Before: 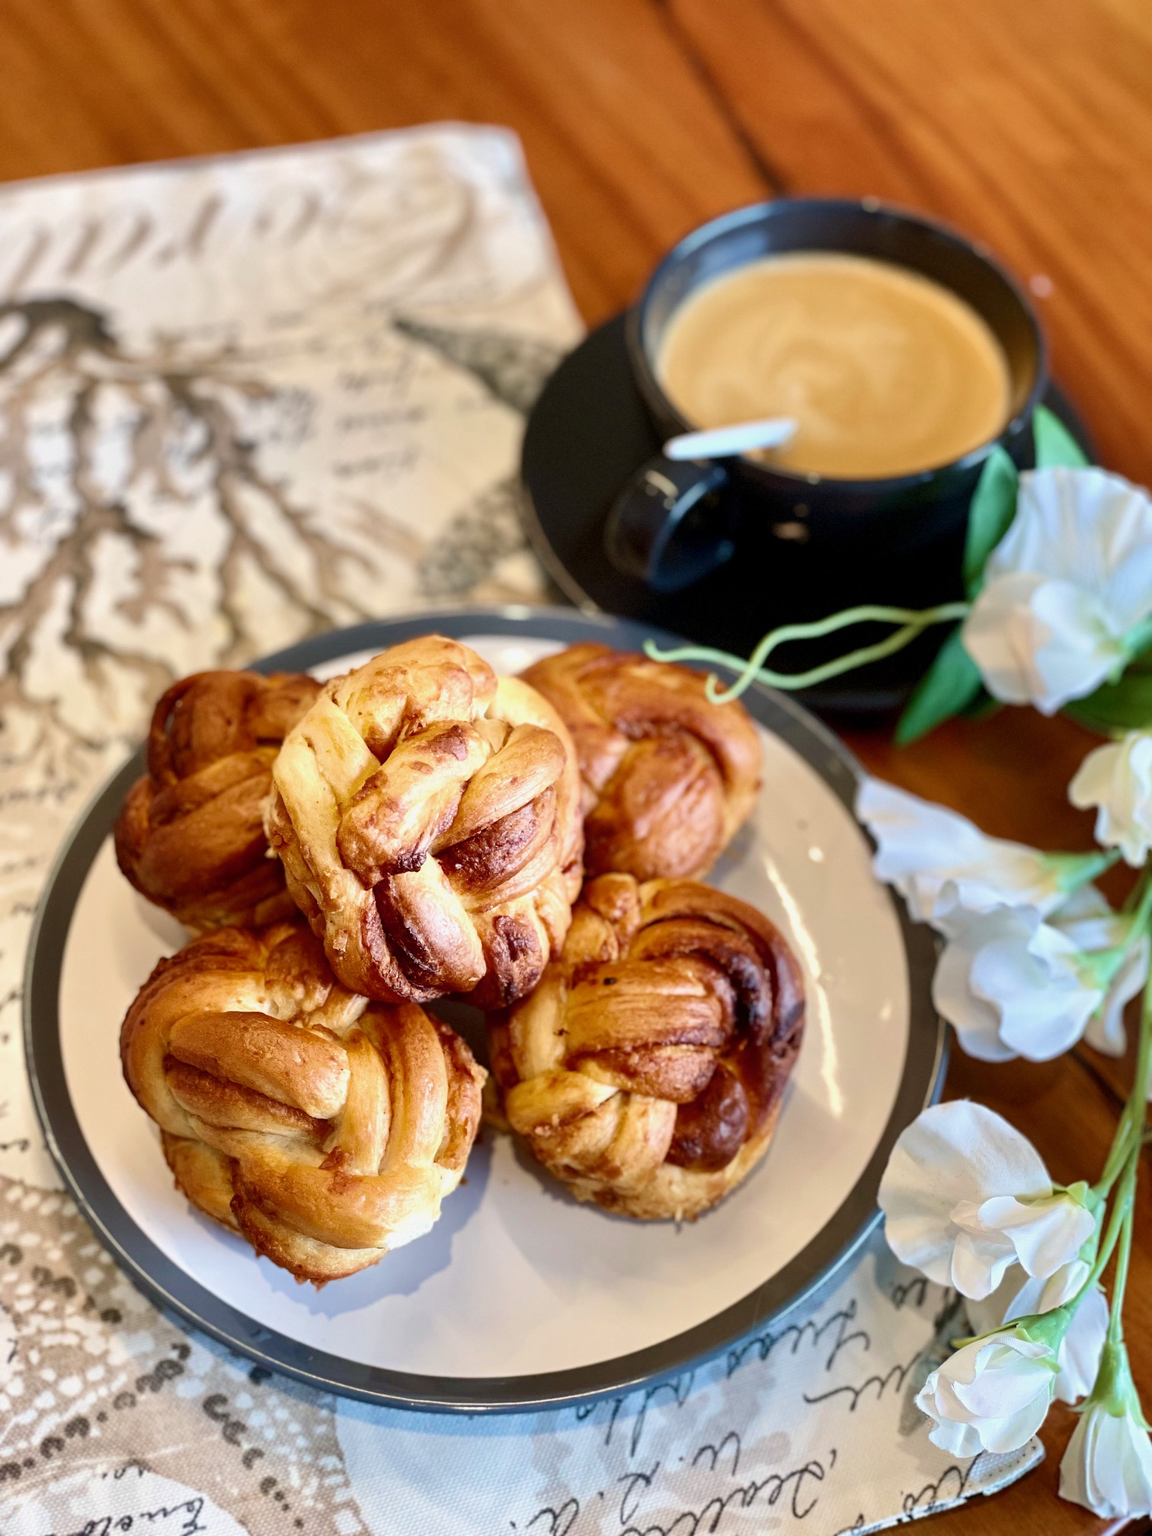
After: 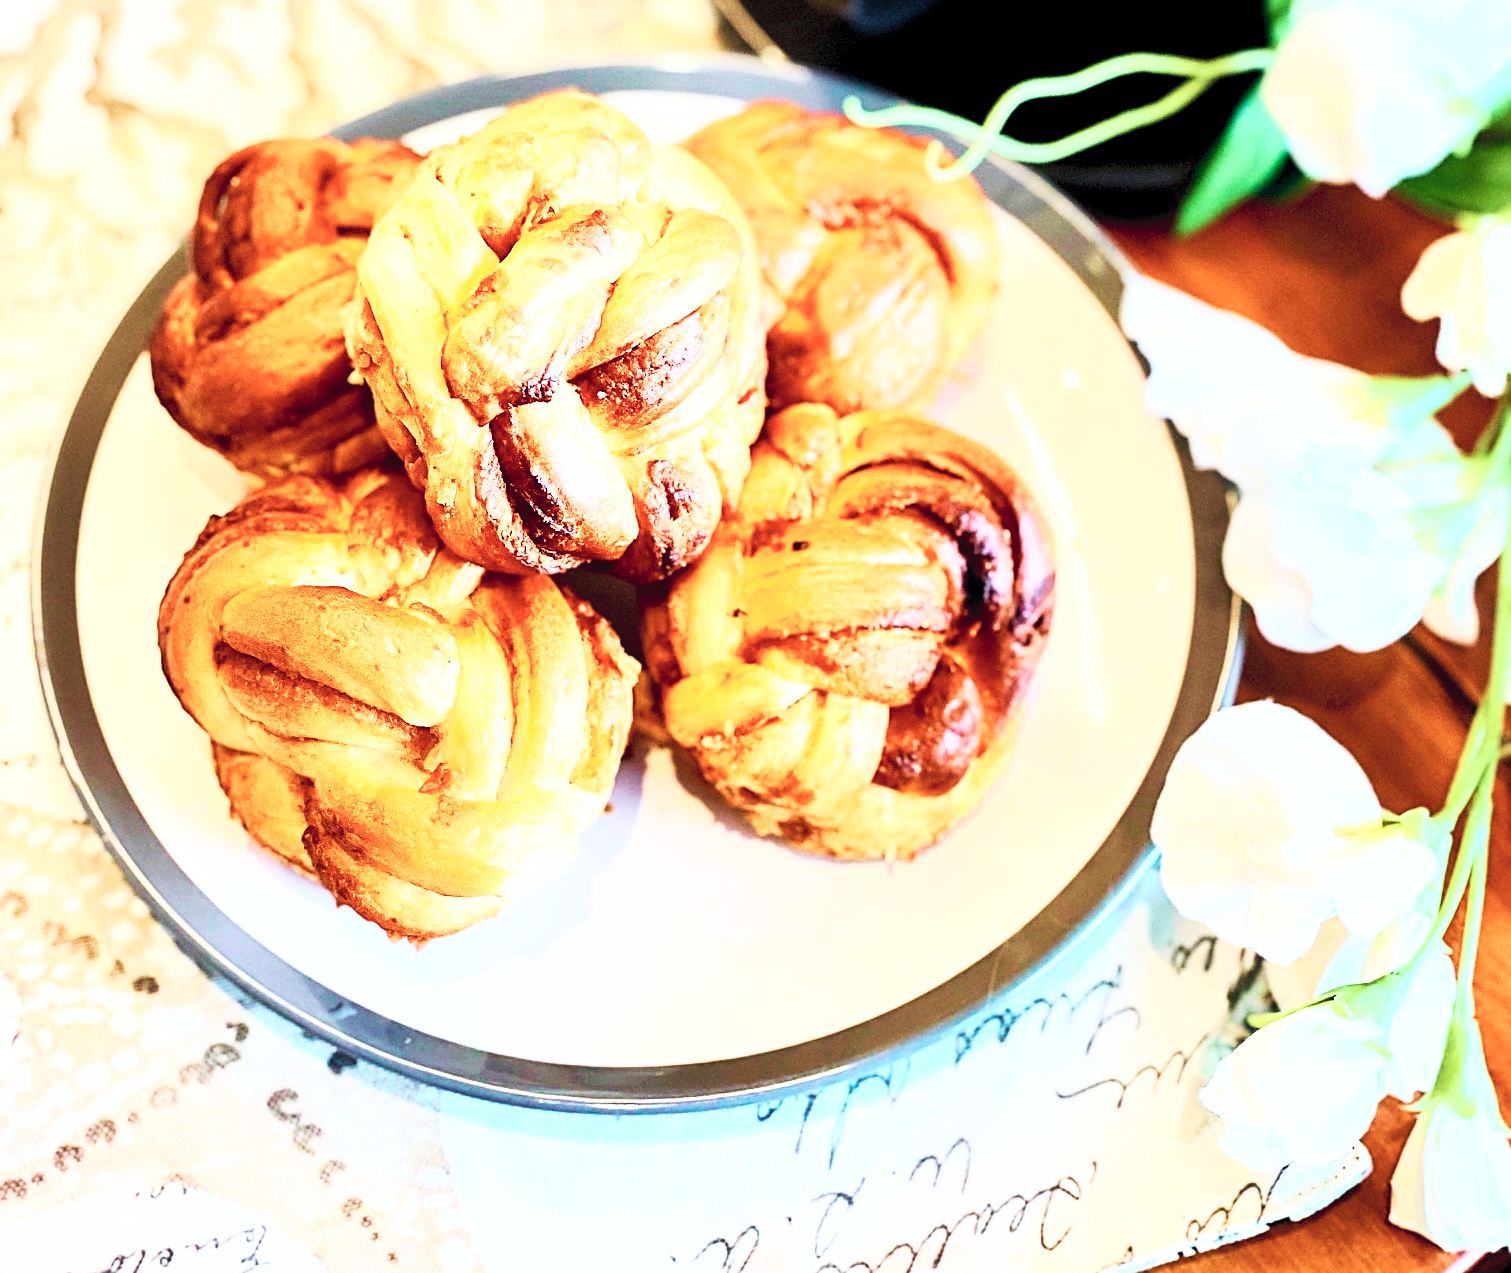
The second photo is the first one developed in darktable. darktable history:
contrast brightness saturation: contrast 0.437, brightness 0.558, saturation -0.19
crop and rotate: top 36.816%
velvia: on, module defaults
exposure: compensate highlight preservation false
sharpen: on, module defaults
base curve: curves: ch0 [(0, 0) (0.028, 0.03) (0.121, 0.232) (0.46, 0.748) (0.859, 0.968) (1, 1)], preserve colors none
tone curve: curves: ch0 [(0, 0) (0.051, 0.047) (0.102, 0.099) (0.228, 0.275) (0.432, 0.535) (0.695, 0.778) (0.908, 0.946) (1, 1)]; ch1 [(0, 0) (0.339, 0.298) (0.402, 0.363) (0.453, 0.413) (0.485, 0.469) (0.494, 0.493) (0.504, 0.501) (0.525, 0.534) (0.563, 0.595) (0.597, 0.638) (1, 1)]; ch2 [(0, 0) (0.48, 0.48) (0.504, 0.5) (0.539, 0.554) (0.59, 0.63) (0.642, 0.684) (0.824, 0.815) (1, 1)], color space Lab, independent channels, preserve colors none
